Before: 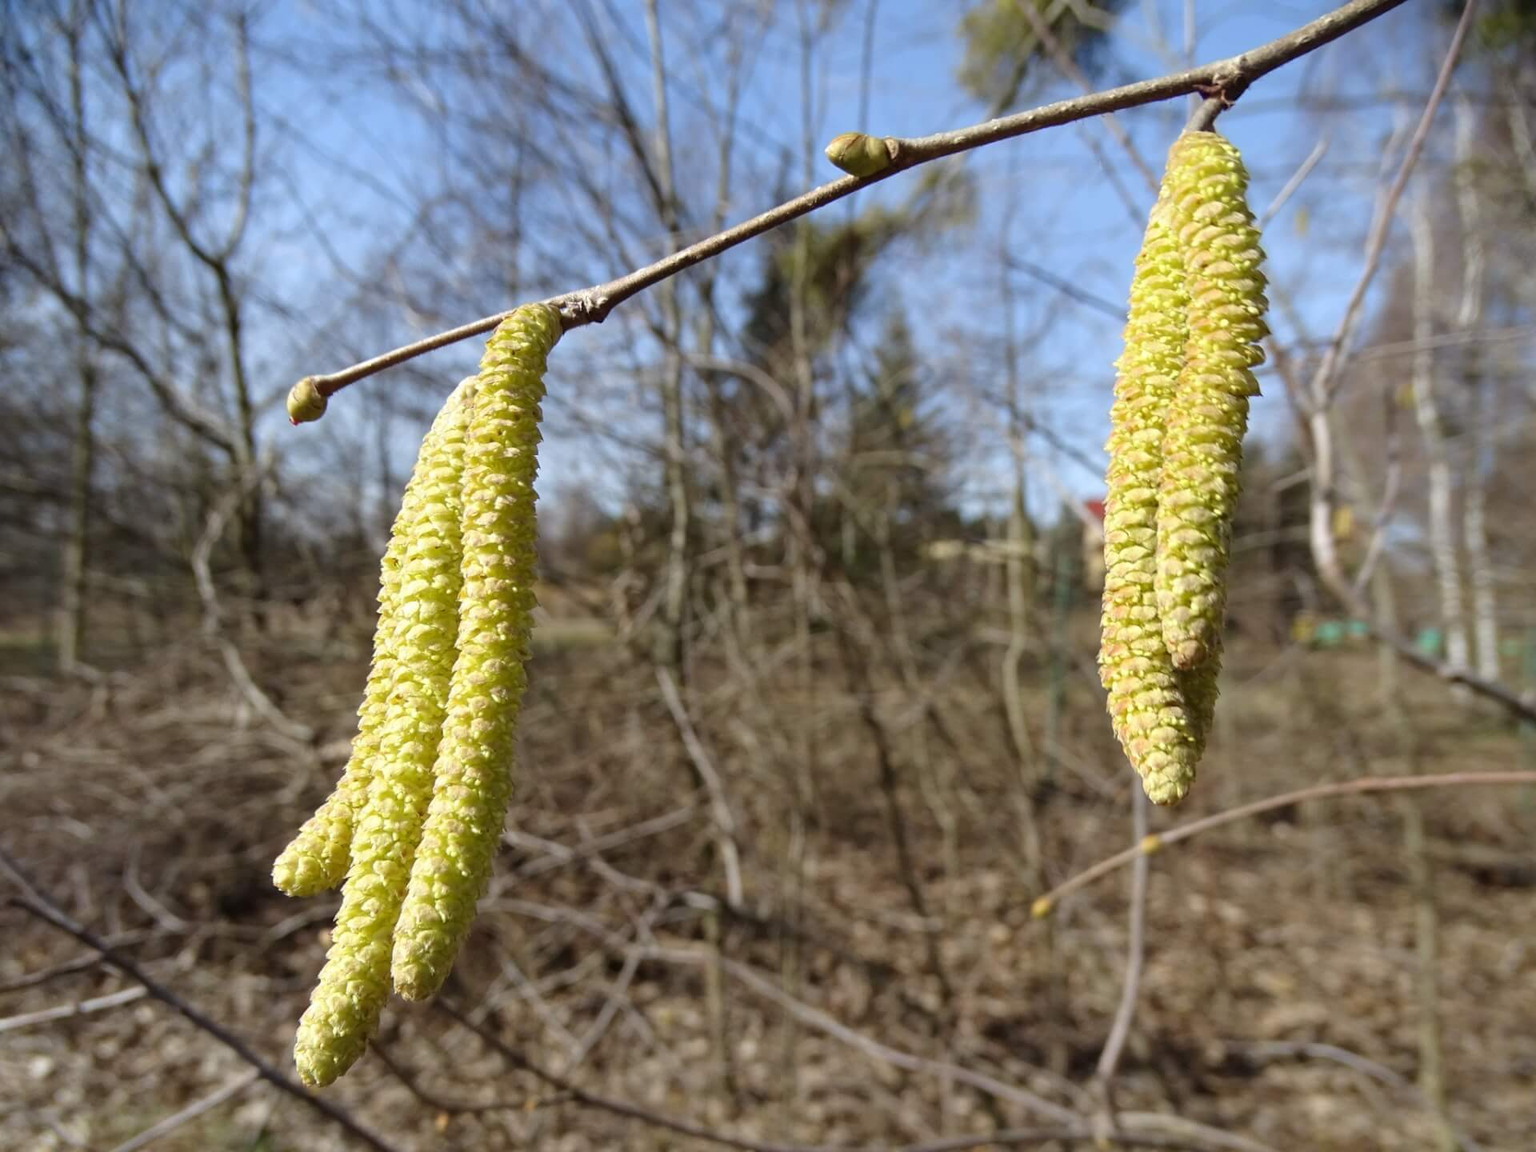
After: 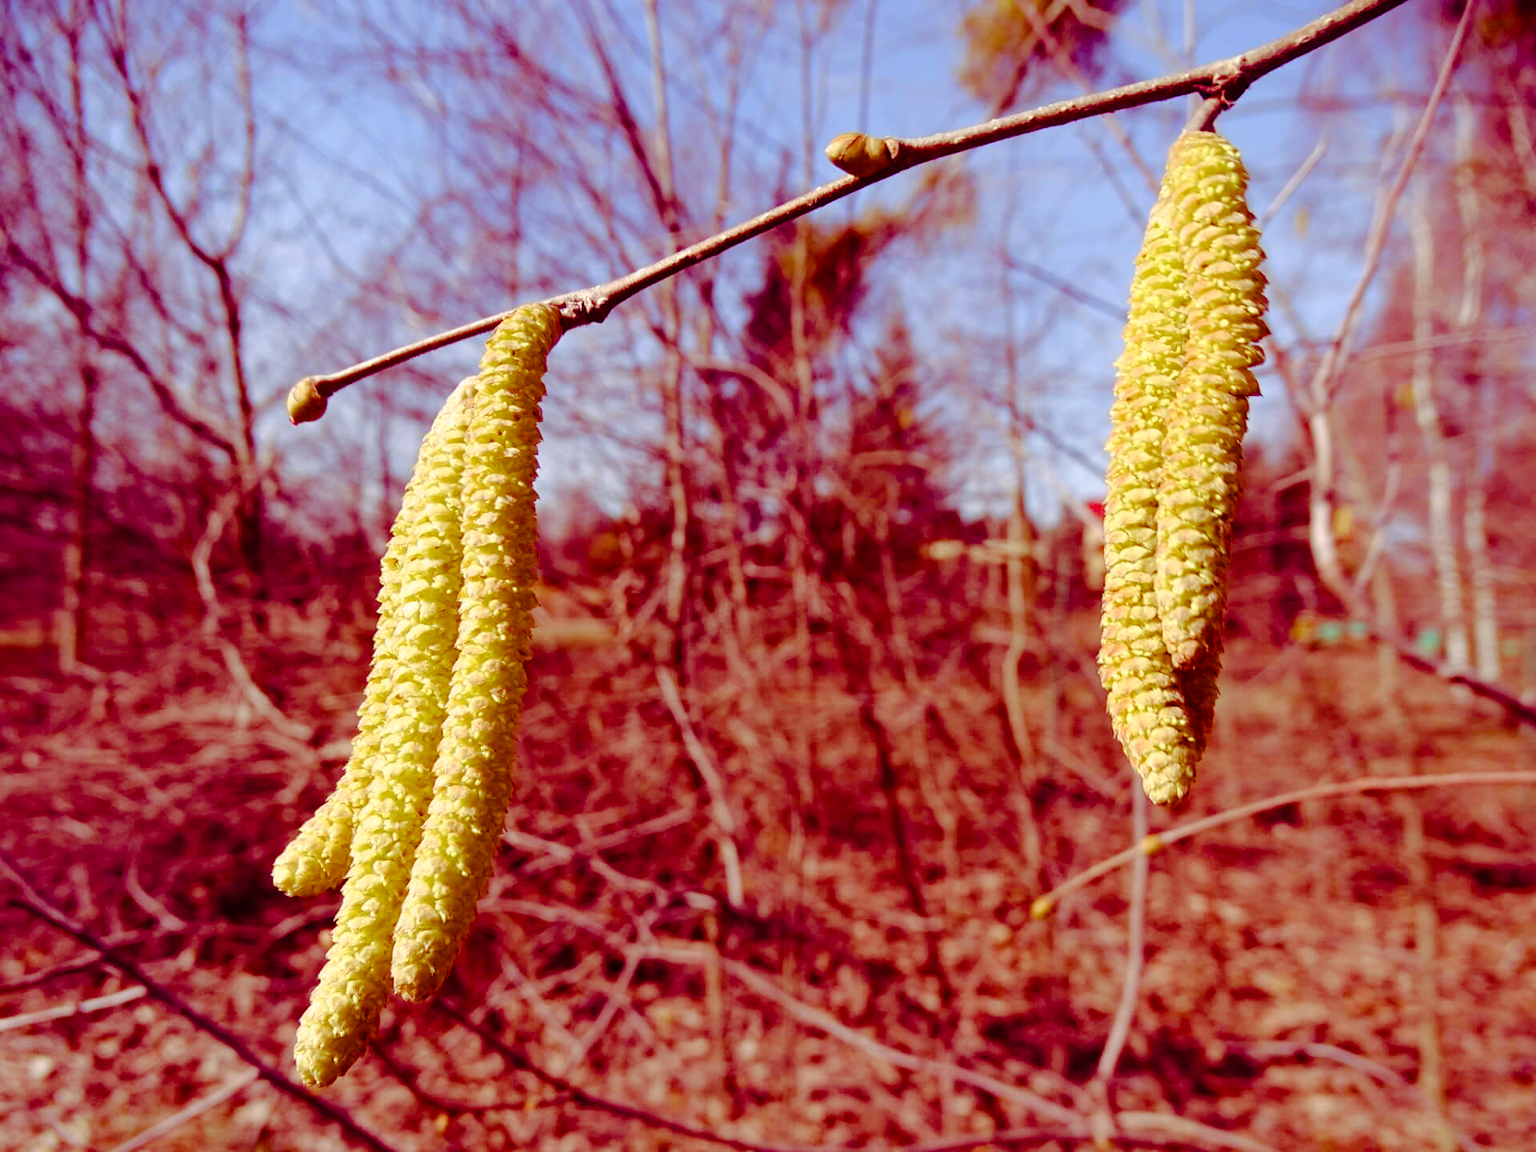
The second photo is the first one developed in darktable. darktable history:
levels: mode automatic, levels [0.072, 0.414, 0.976]
color balance rgb: shadows lift › luminance -18.984%, shadows lift › chroma 35.106%, highlights gain › chroma 2.035%, highlights gain › hue 45.86°, linear chroma grading › mid-tones 8.007%, perceptual saturation grading › global saturation 20%, perceptual saturation grading › highlights -25.504%, perceptual saturation grading › shadows 50.199%, perceptual brilliance grading › mid-tones 10.631%, perceptual brilliance grading › shadows 15.37%
